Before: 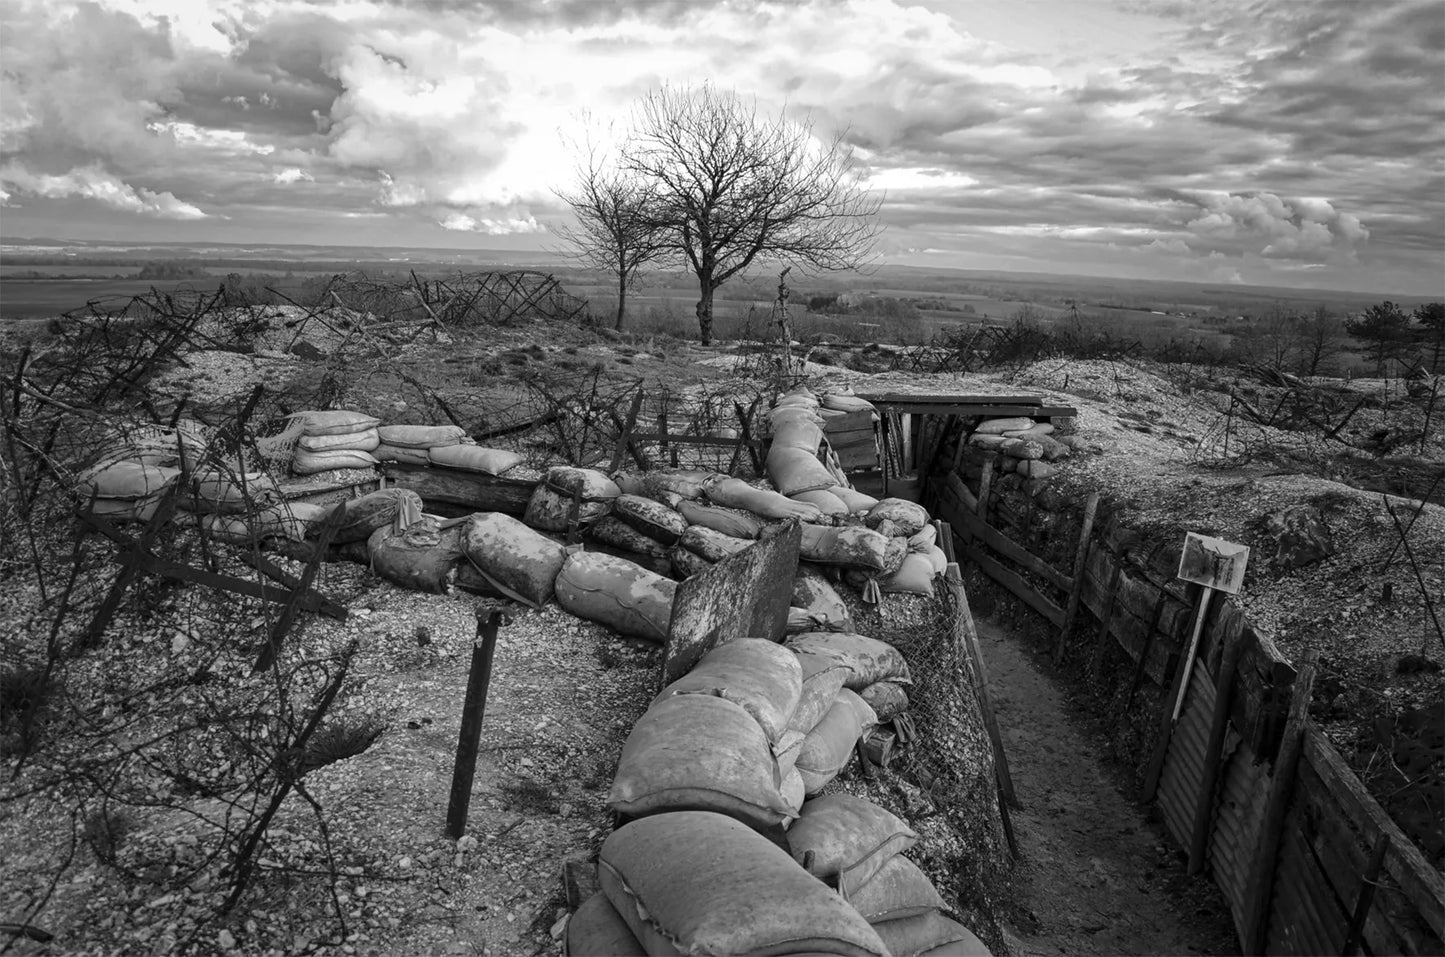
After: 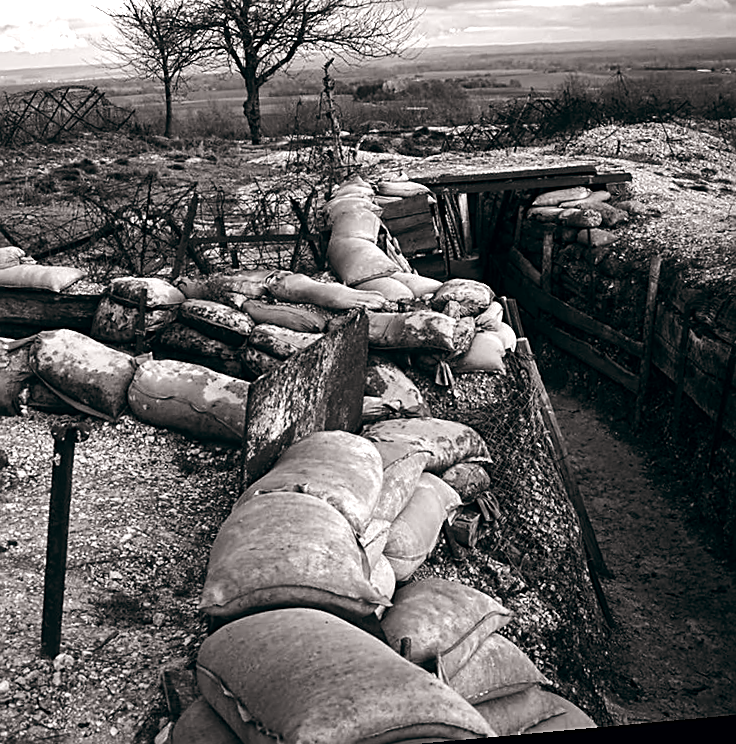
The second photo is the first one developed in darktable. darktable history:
tone equalizer: -8 EV -1.08 EV, -7 EV -1.01 EV, -6 EV -0.867 EV, -5 EV -0.578 EV, -3 EV 0.578 EV, -2 EV 0.867 EV, -1 EV 1.01 EV, +0 EV 1.08 EV, edges refinement/feathering 500, mask exposure compensation -1.57 EV, preserve details no
color balance: lift [0.998, 0.998, 1.001, 1.002], gamma [0.995, 1.025, 0.992, 0.975], gain [0.995, 1.02, 0.997, 0.98]
crop: left 31.379%, top 24.658%, right 20.326%, bottom 6.628%
sharpen: on, module defaults
contrast equalizer: octaves 7, y [[0.6 ×6], [0.55 ×6], [0 ×6], [0 ×6], [0 ×6]], mix -0.2
rotate and perspective: rotation -5.2°, automatic cropping off
